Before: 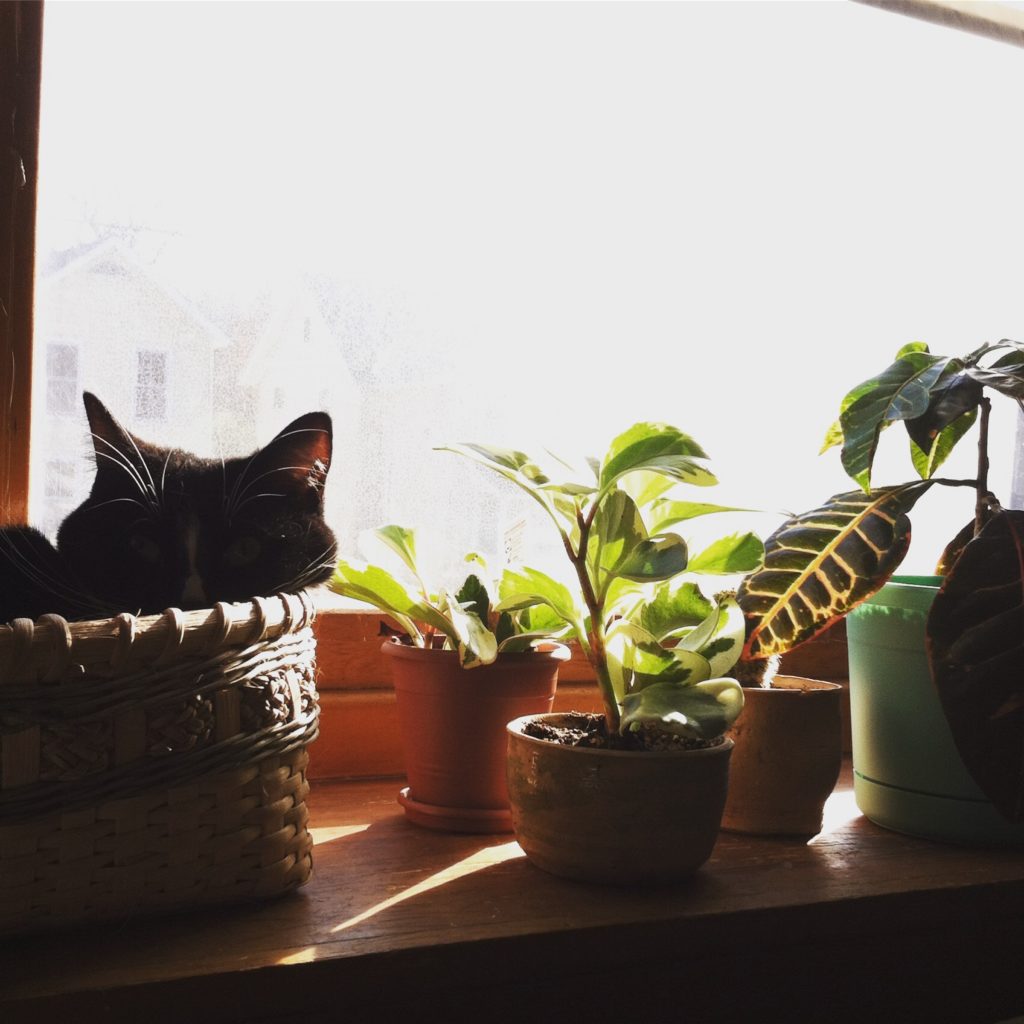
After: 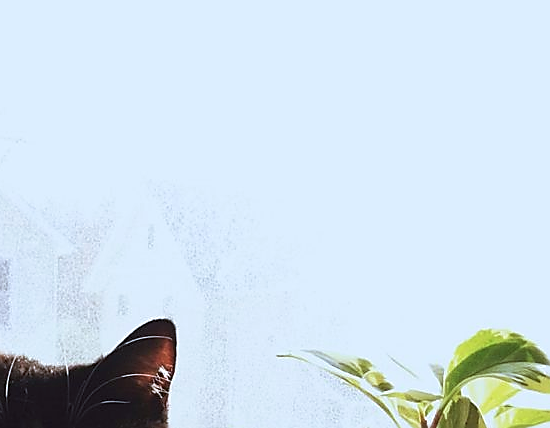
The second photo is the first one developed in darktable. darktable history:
velvia: on, module defaults
crop: left 15.286%, top 9.145%, right 30.906%, bottom 49.05%
sharpen: radius 1.364, amount 1.259, threshold 0.765
color correction: highlights a* -4.01, highlights b* -11.09
